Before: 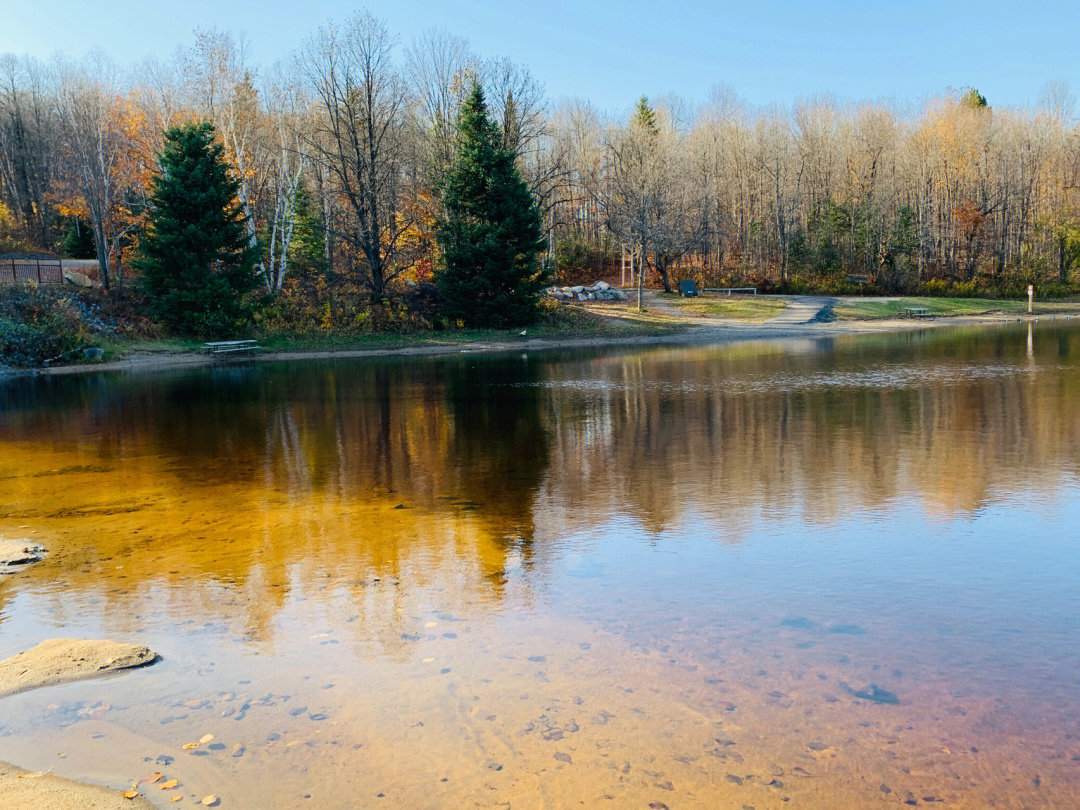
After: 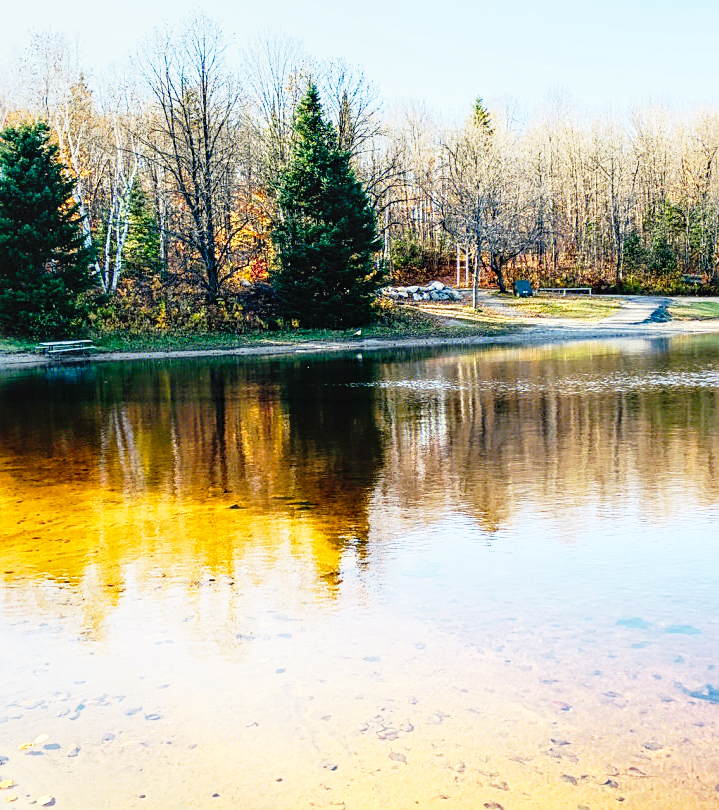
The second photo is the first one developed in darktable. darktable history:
sharpen: on, module defaults
base curve: curves: ch0 [(0, 0) (0.012, 0.01) (0.073, 0.168) (0.31, 0.711) (0.645, 0.957) (1, 1)], preserve colors none
crop and rotate: left 15.37%, right 17.974%
tone equalizer: on, module defaults
exposure: compensate highlight preservation false
local contrast: on, module defaults
